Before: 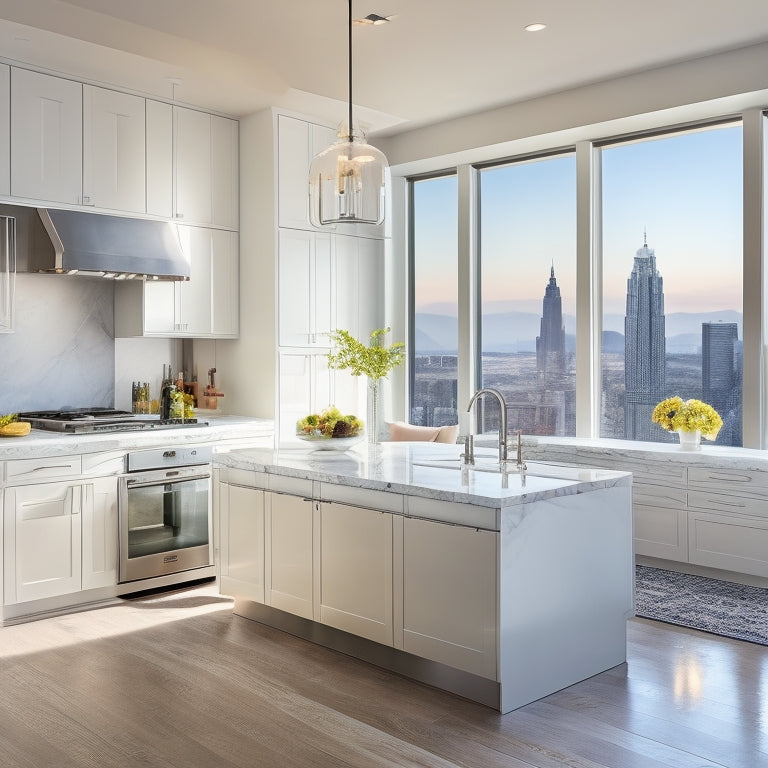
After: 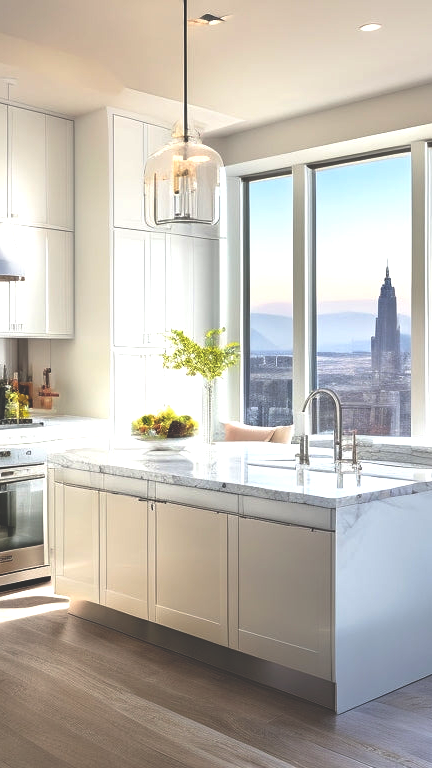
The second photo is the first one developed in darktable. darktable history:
crop: left 21.496%, right 22.254%
exposure: black level correction 0, exposure 0.5 EV, compensate highlight preservation false
rgb curve: curves: ch0 [(0, 0.186) (0.314, 0.284) (0.775, 0.708) (1, 1)], compensate middle gray true, preserve colors none
